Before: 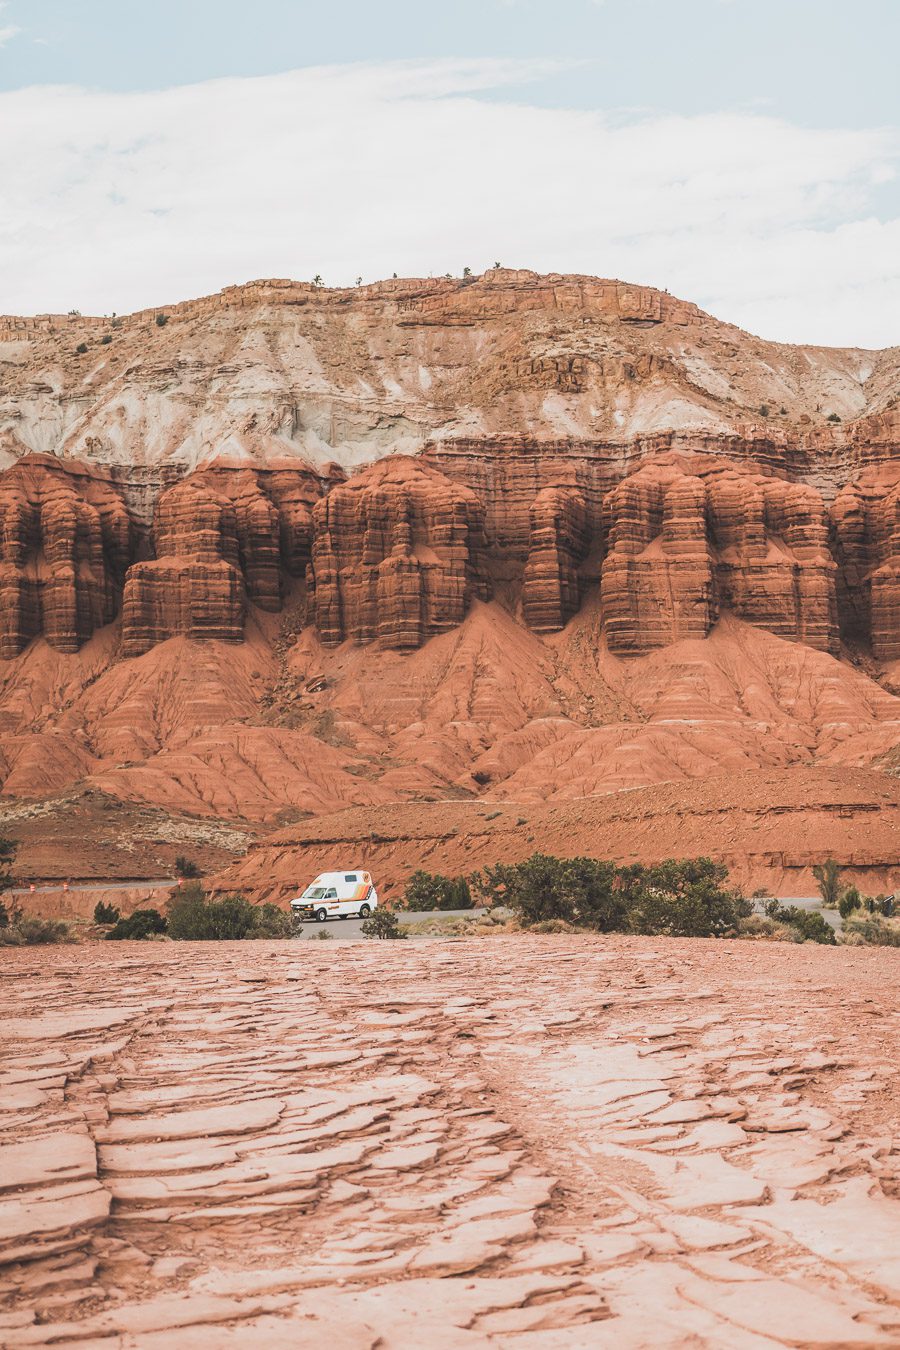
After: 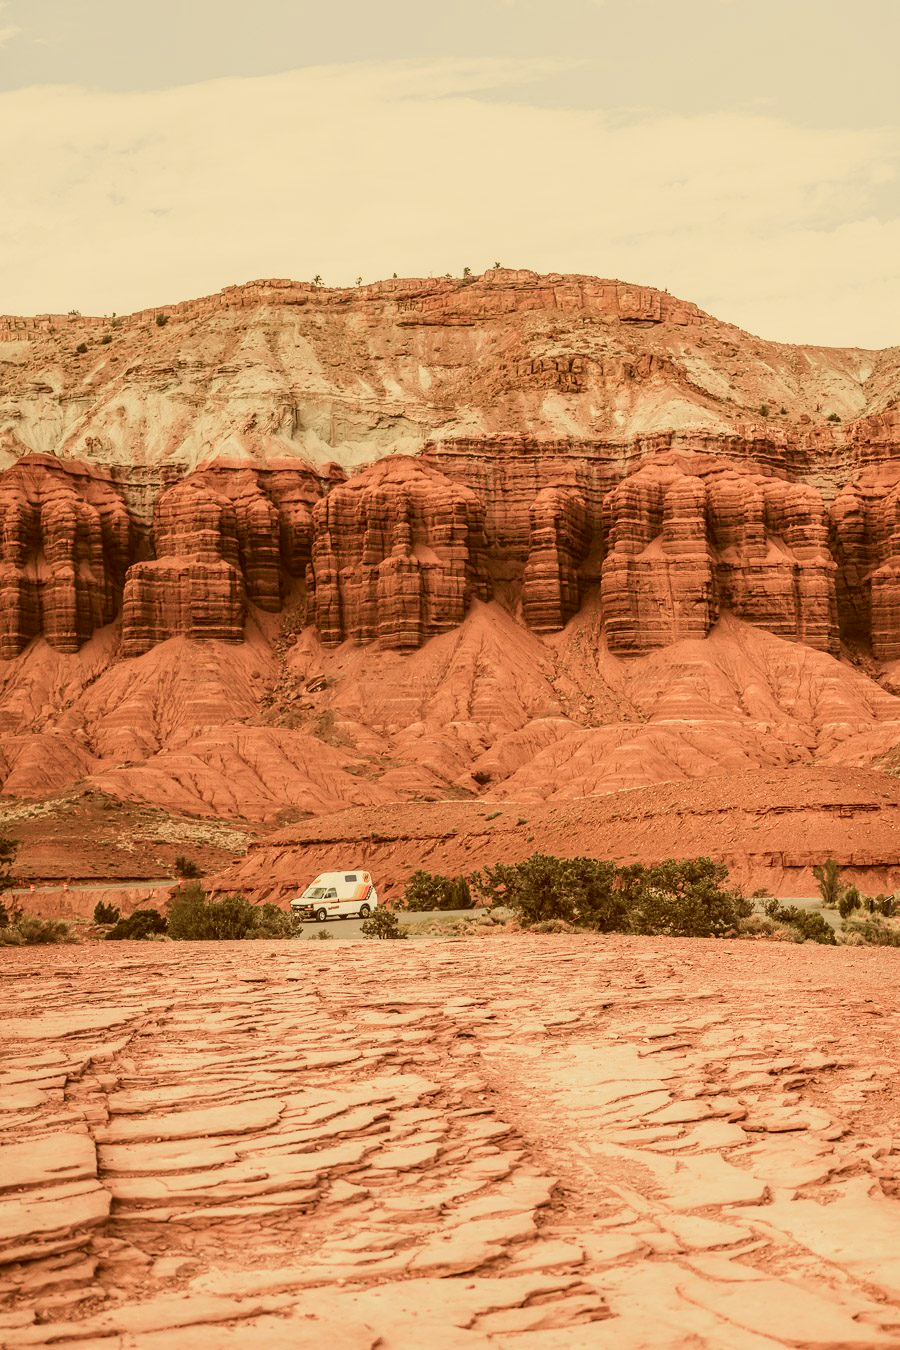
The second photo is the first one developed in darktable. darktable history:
local contrast: on, module defaults
tone curve: curves: ch0 [(0, 0.009) (0.105, 0.069) (0.195, 0.154) (0.289, 0.278) (0.384, 0.391) (0.513, 0.53) (0.66, 0.667) (0.895, 0.863) (1, 0.919)]; ch1 [(0, 0) (0.161, 0.092) (0.35, 0.33) (0.403, 0.395) (0.456, 0.469) (0.502, 0.499) (0.519, 0.514) (0.576, 0.587) (0.642, 0.645) (0.701, 0.742) (1, 0.942)]; ch2 [(0, 0) (0.371, 0.362) (0.437, 0.437) (0.501, 0.5) (0.53, 0.528) (0.569, 0.551) (0.619, 0.58) (0.883, 0.752) (1, 0.929)], color space Lab, independent channels, preserve colors none
color correction: highlights a* 1.18, highlights b* 24.55, shadows a* 16.17, shadows b* 24.73
